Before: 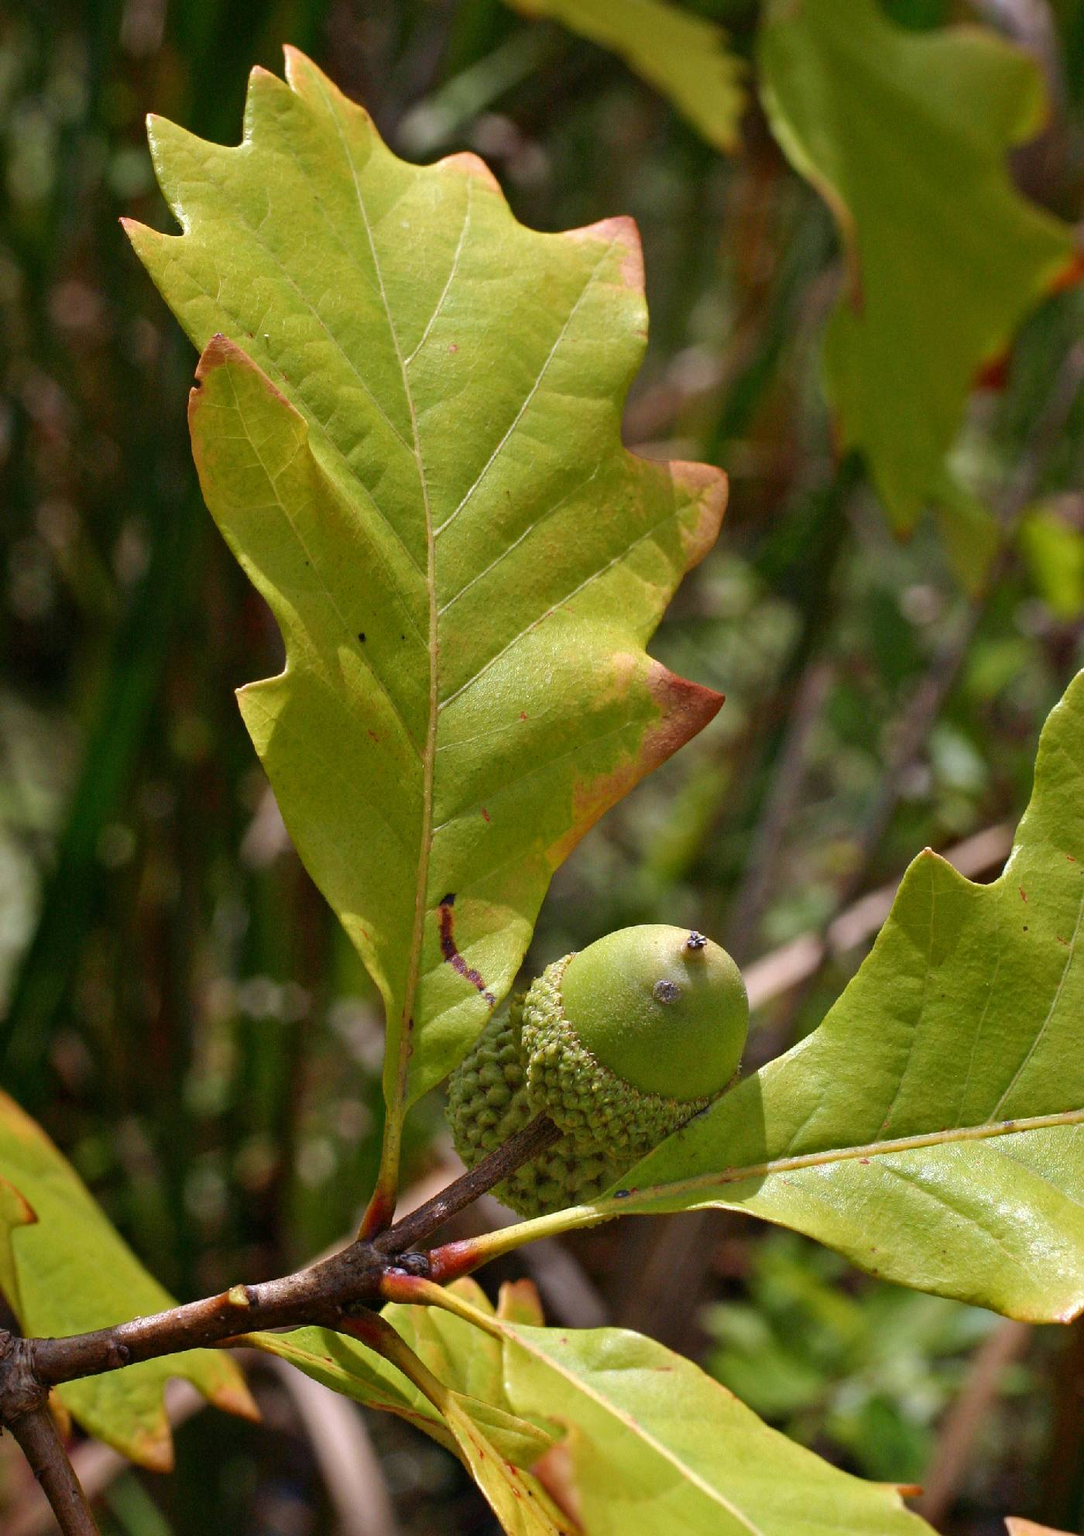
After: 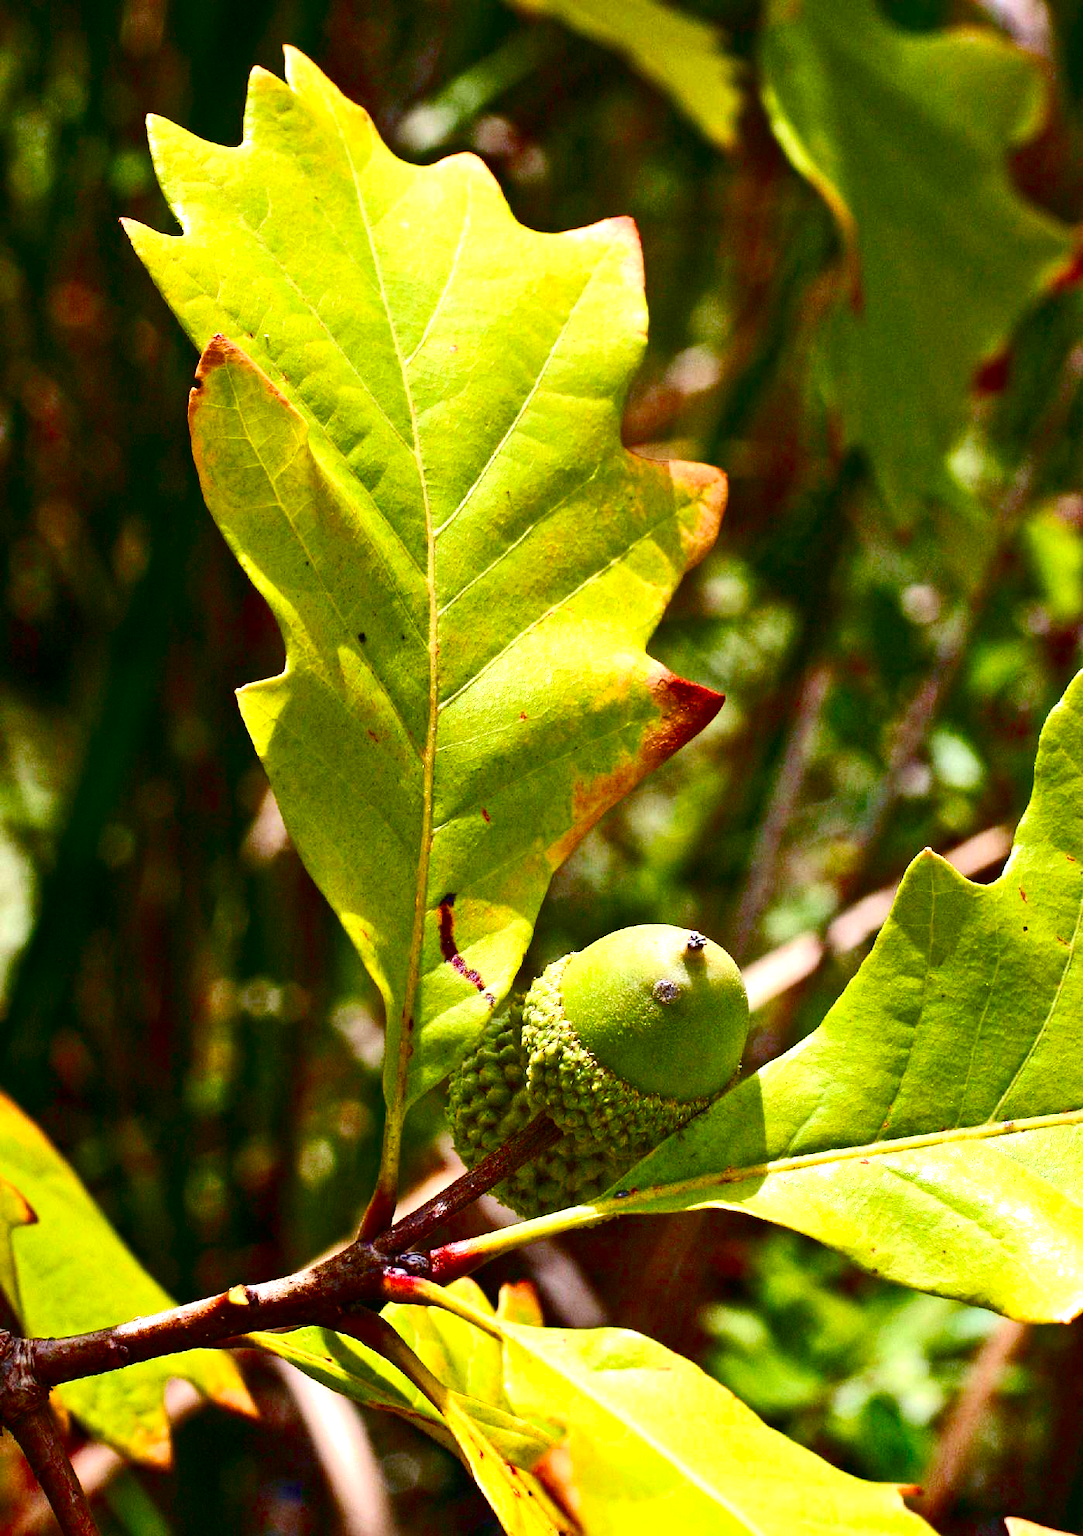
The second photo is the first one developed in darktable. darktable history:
exposure: black level correction 0, exposure 1.2 EV, compensate highlight preservation false
contrast brightness saturation: contrast 0.208, brightness -0.104, saturation 0.214
color balance rgb: perceptual saturation grading › global saturation 24.385%, perceptual saturation grading › highlights -23.937%, perceptual saturation grading › mid-tones 24.348%, perceptual saturation grading › shadows 39.569%, global vibrance 7.018%, saturation formula JzAzBz (2021)
